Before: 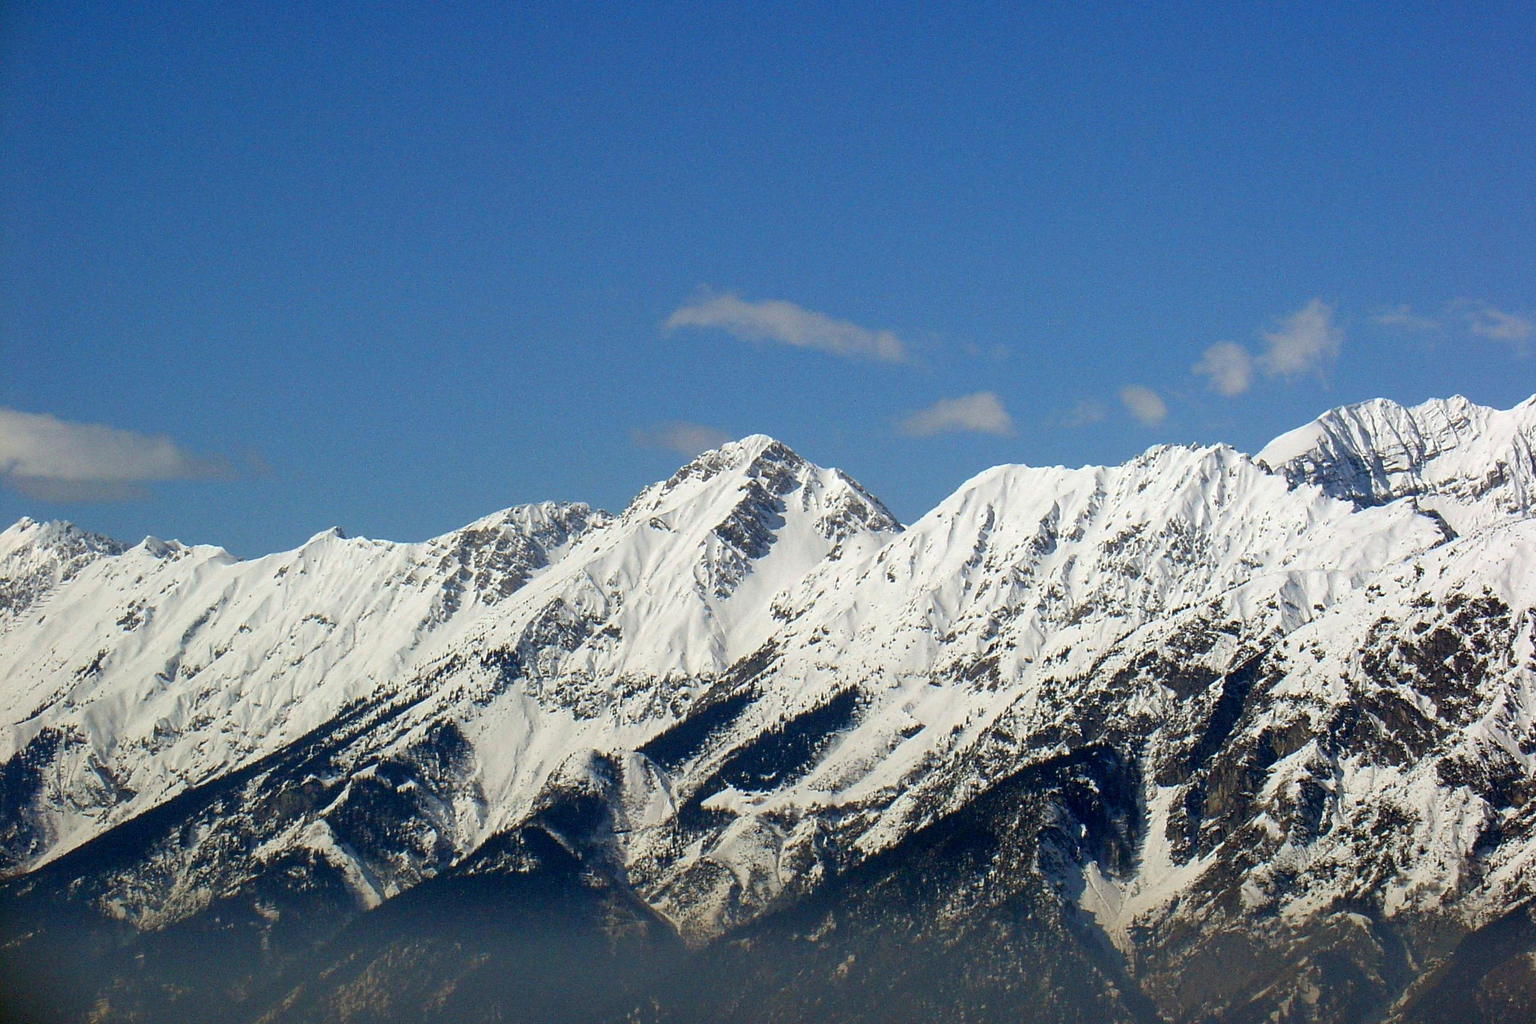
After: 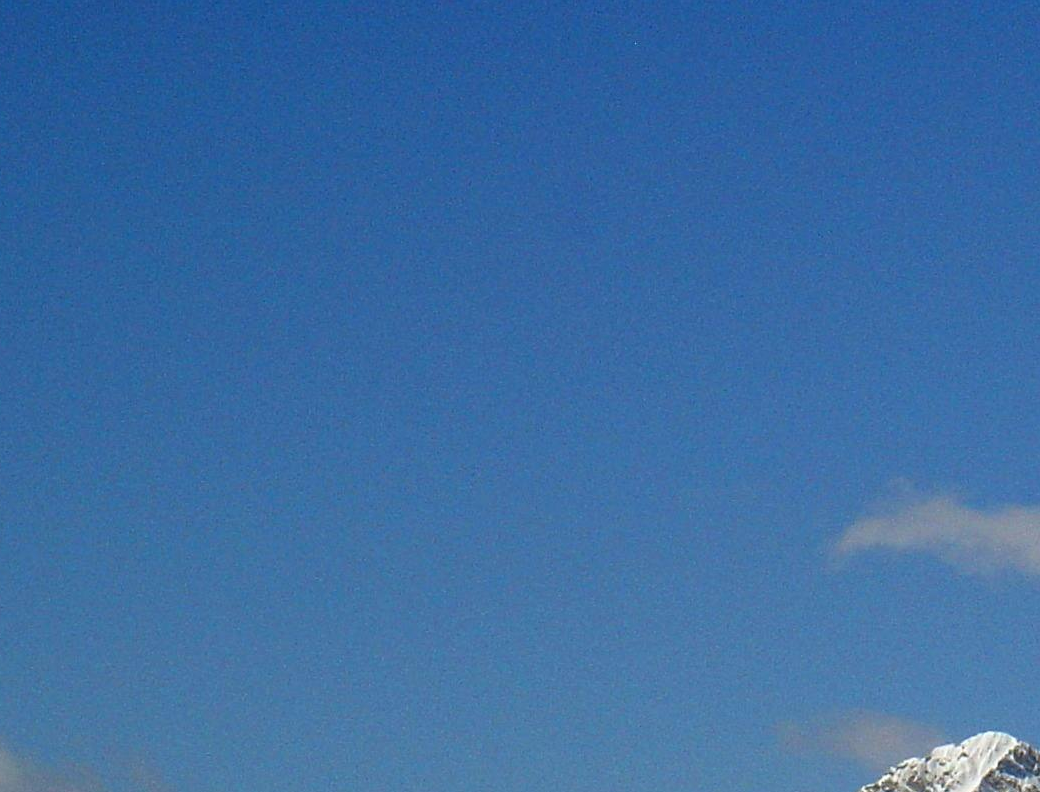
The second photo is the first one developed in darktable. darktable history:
crop and rotate: left 11.074%, top 0.084%, right 48.781%, bottom 54.028%
